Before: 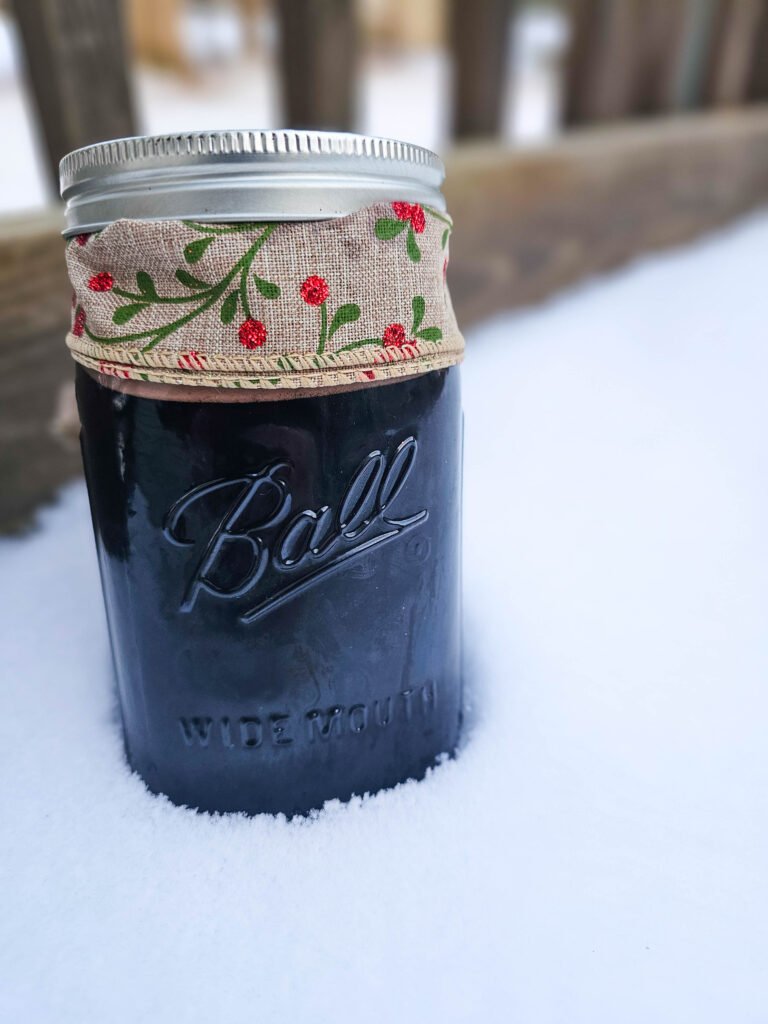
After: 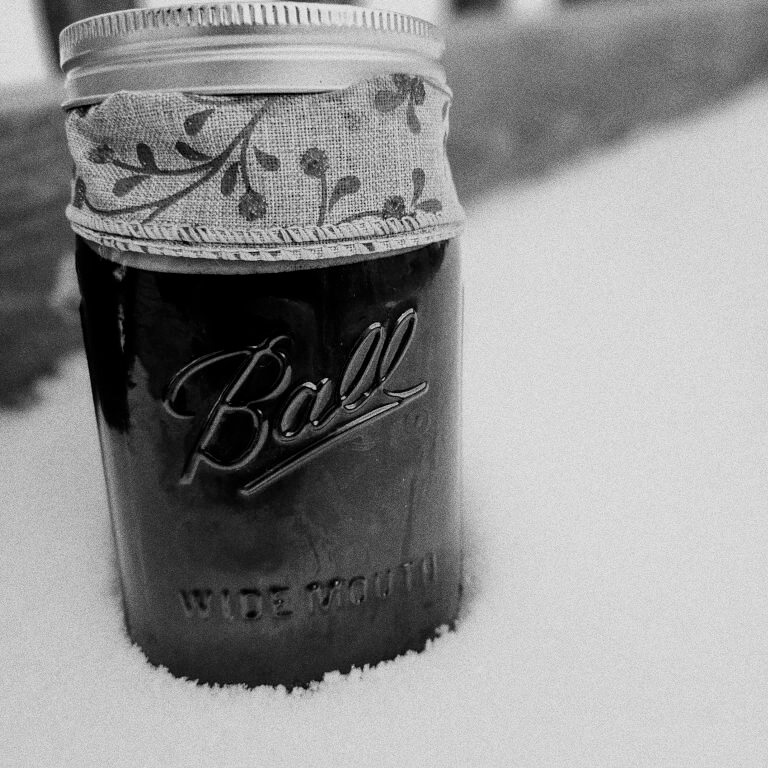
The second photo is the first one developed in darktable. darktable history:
crop and rotate: top 12.5%, bottom 12.5%
color correction: highlights a* -20.08, highlights b* 9.8, shadows a* -20.4, shadows b* -10.76
grain: coarseness 0.09 ISO, strength 40%
monochrome: on, module defaults
filmic rgb: black relative exposure -7.75 EV, white relative exposure 4.4 EV, threshold 3 EV, target black luminance 0%, hardness 3.76, latitude 50.51%, contrast 1.074, highlights saturation mix 10%, shadows ↔ highlights balance -0.22%, color science v4 (2020), enable highlight reconstruction true
